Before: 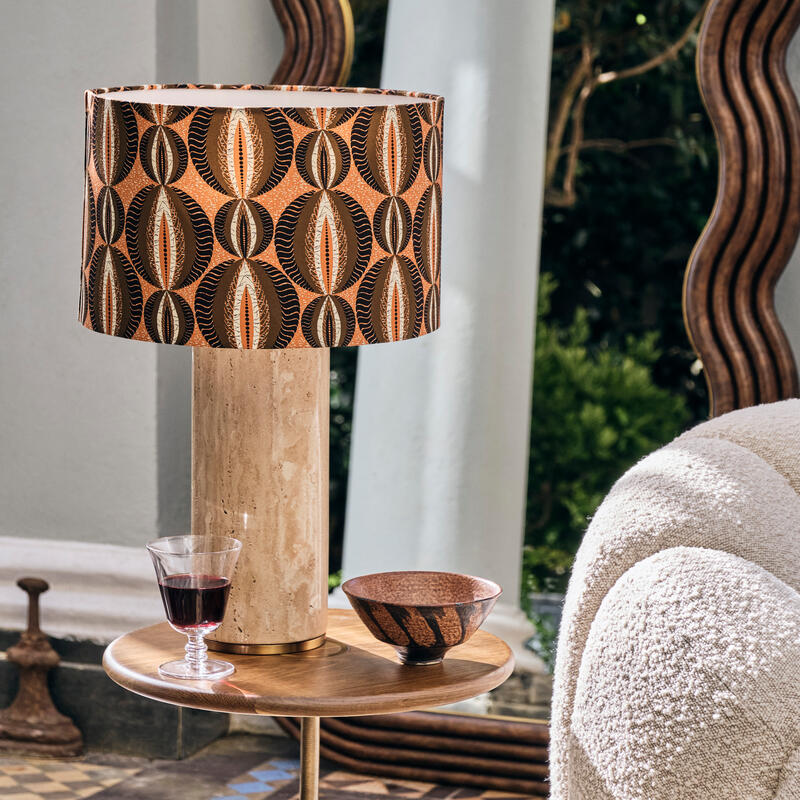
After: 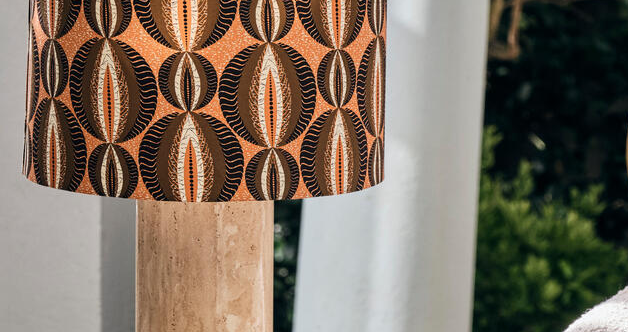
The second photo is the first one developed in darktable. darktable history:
crop: left 7.036%, top 18.398%, right 14.379%, bottom 40.043%
